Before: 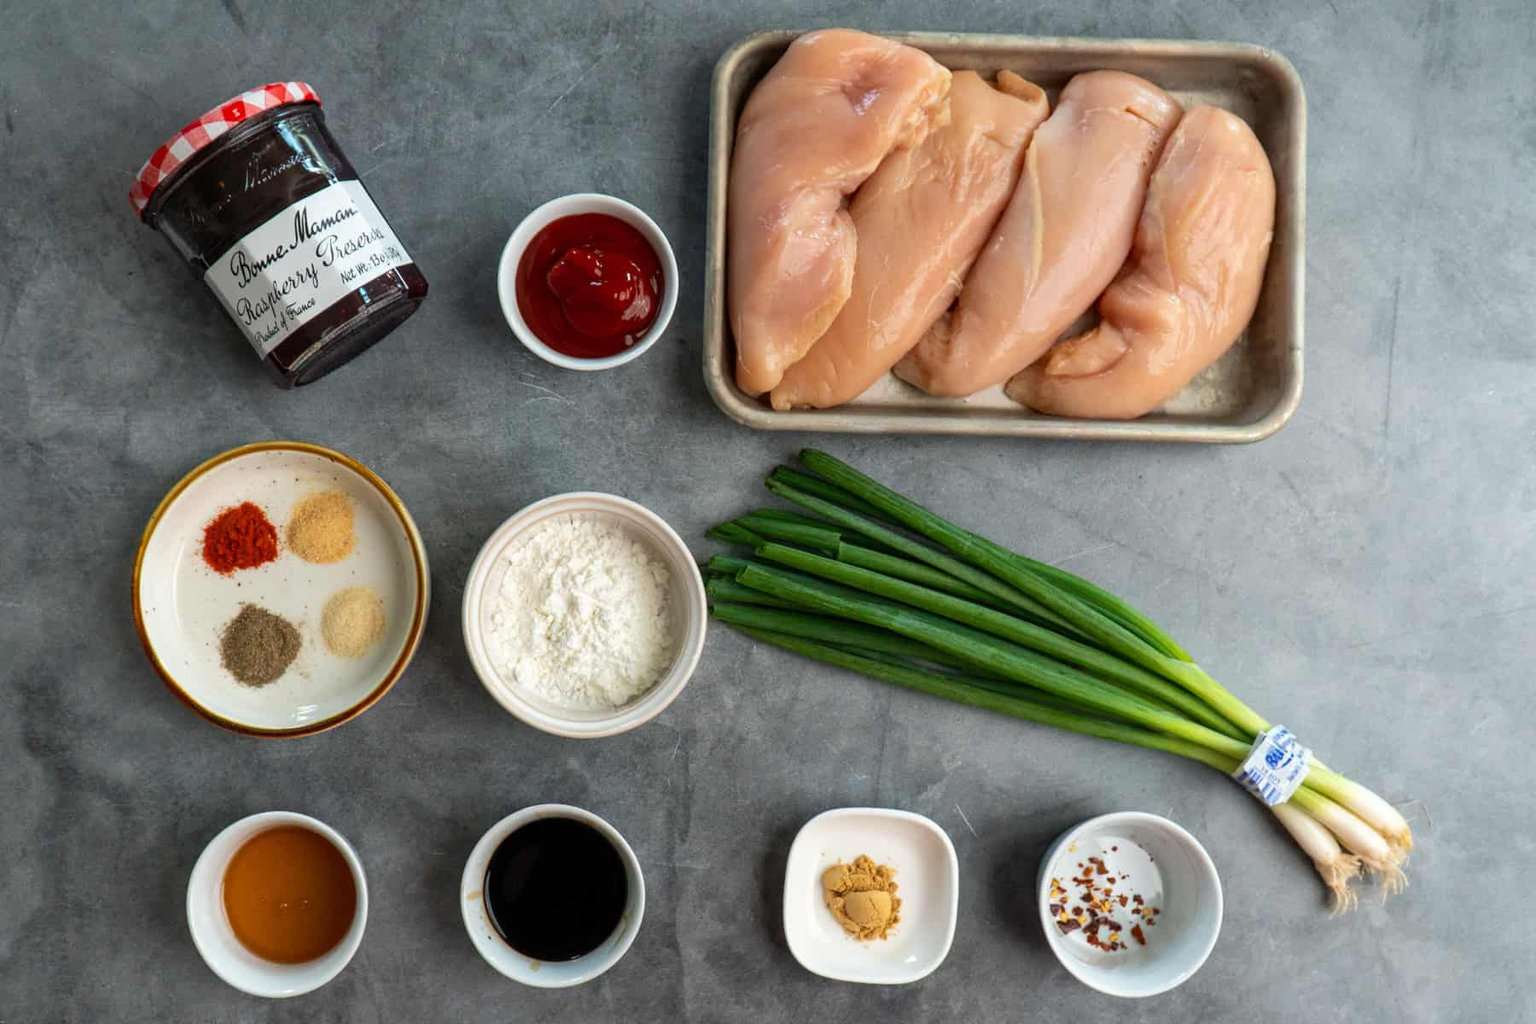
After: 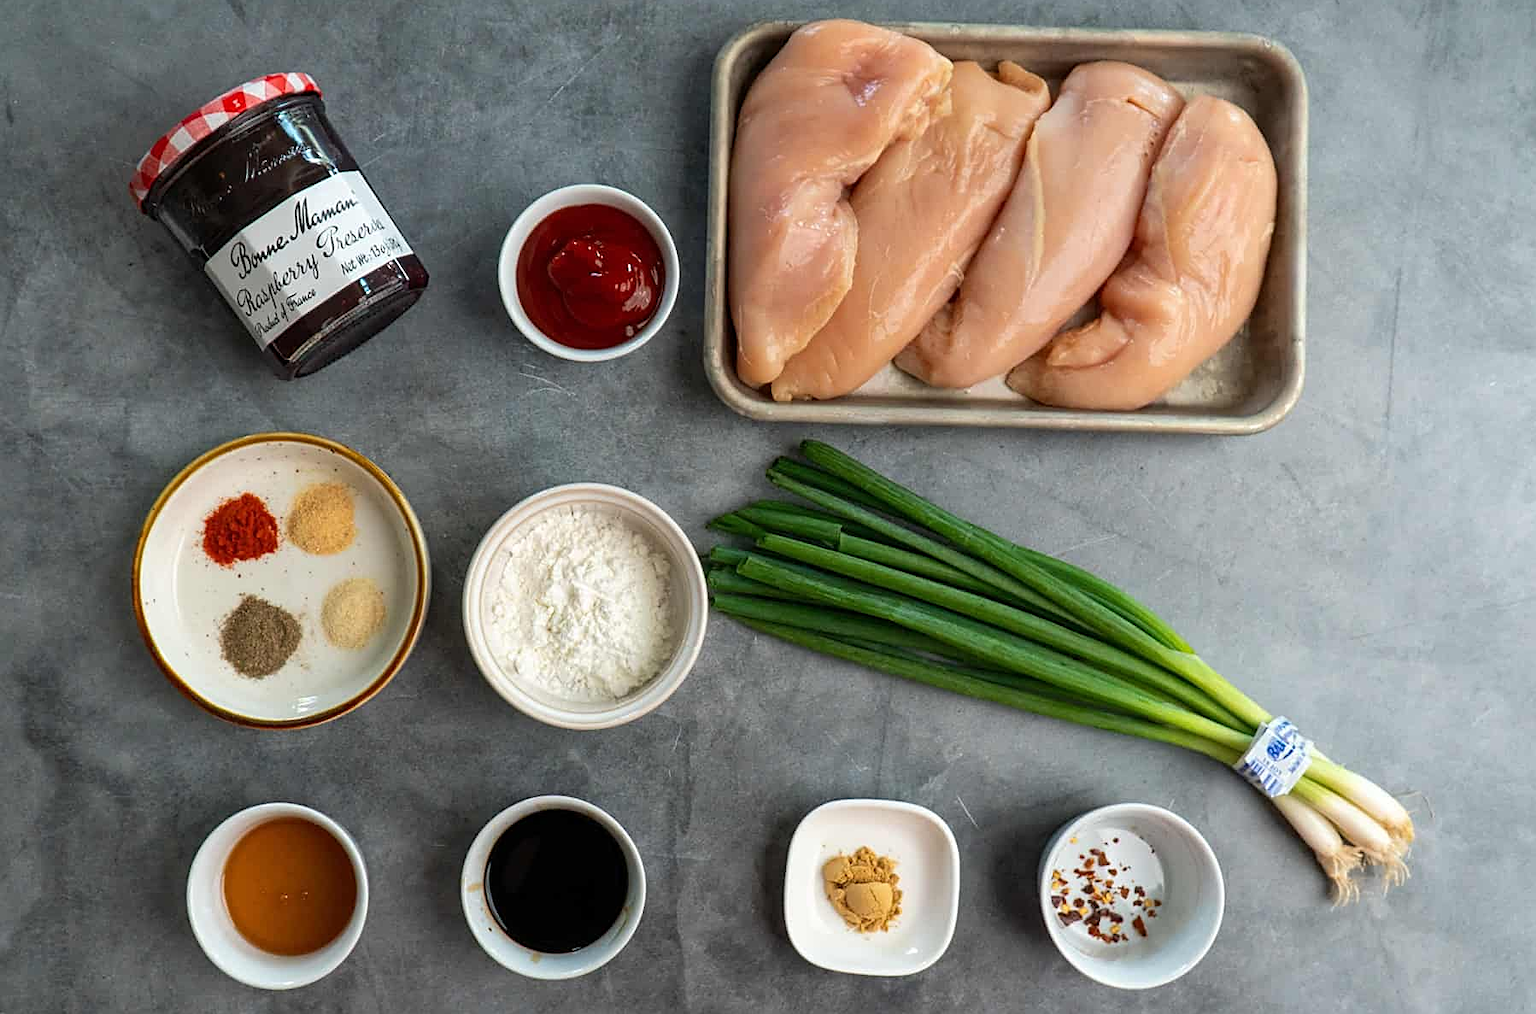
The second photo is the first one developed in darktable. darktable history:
sharpen: on, module defaults
crop: top 0.931%, right 0.086%
